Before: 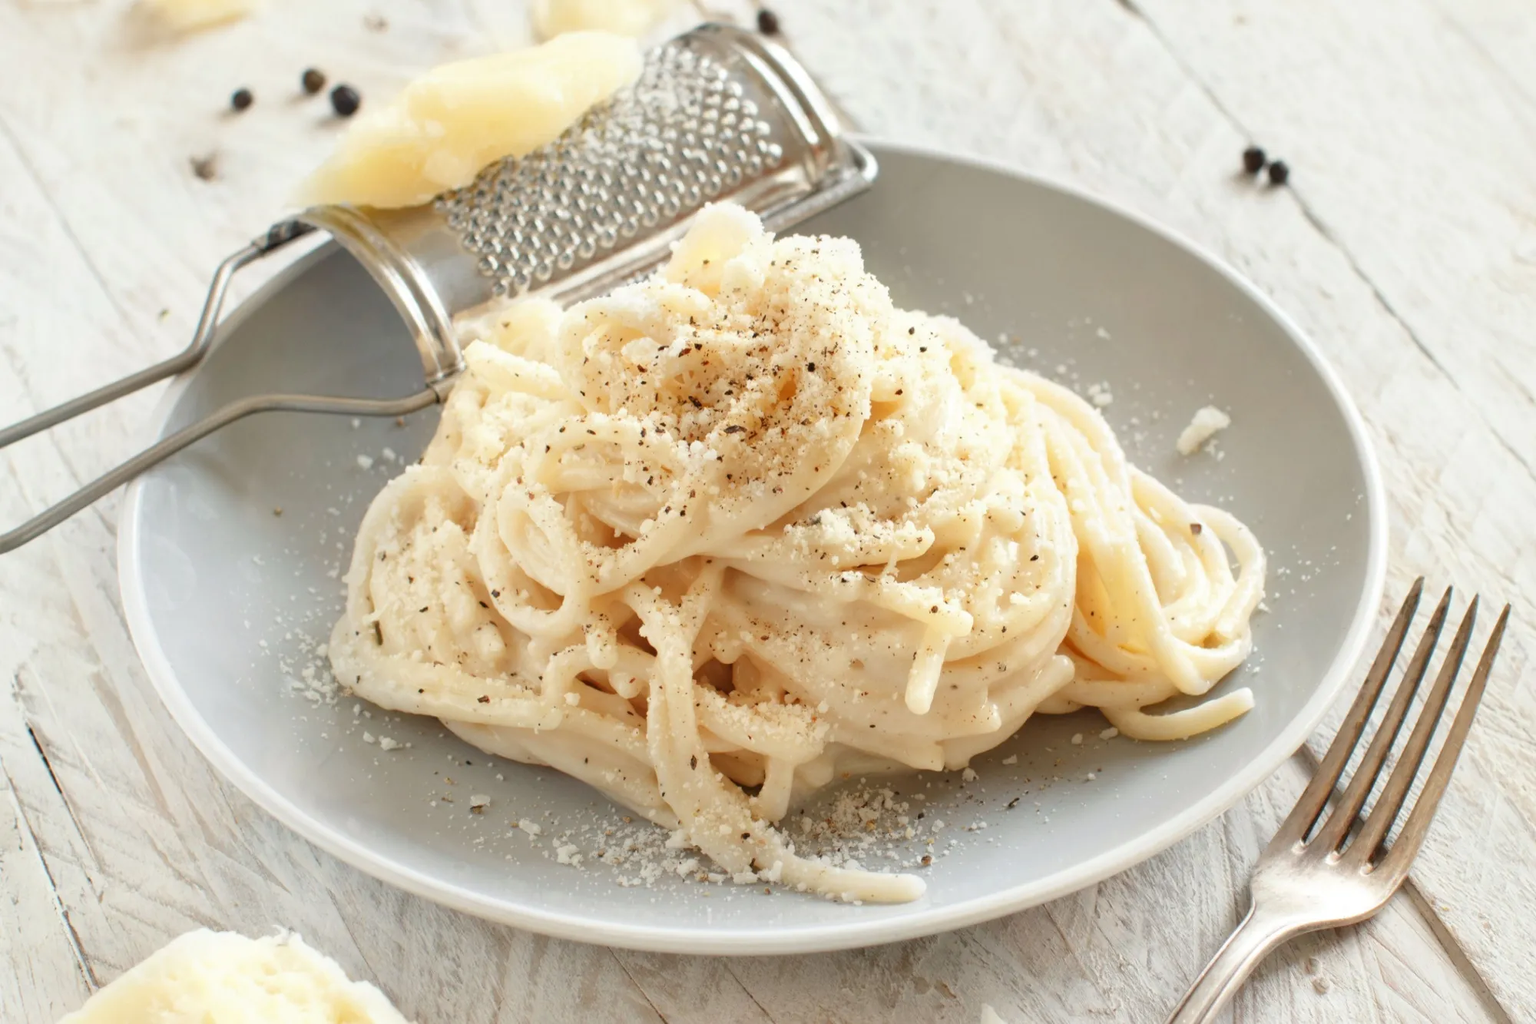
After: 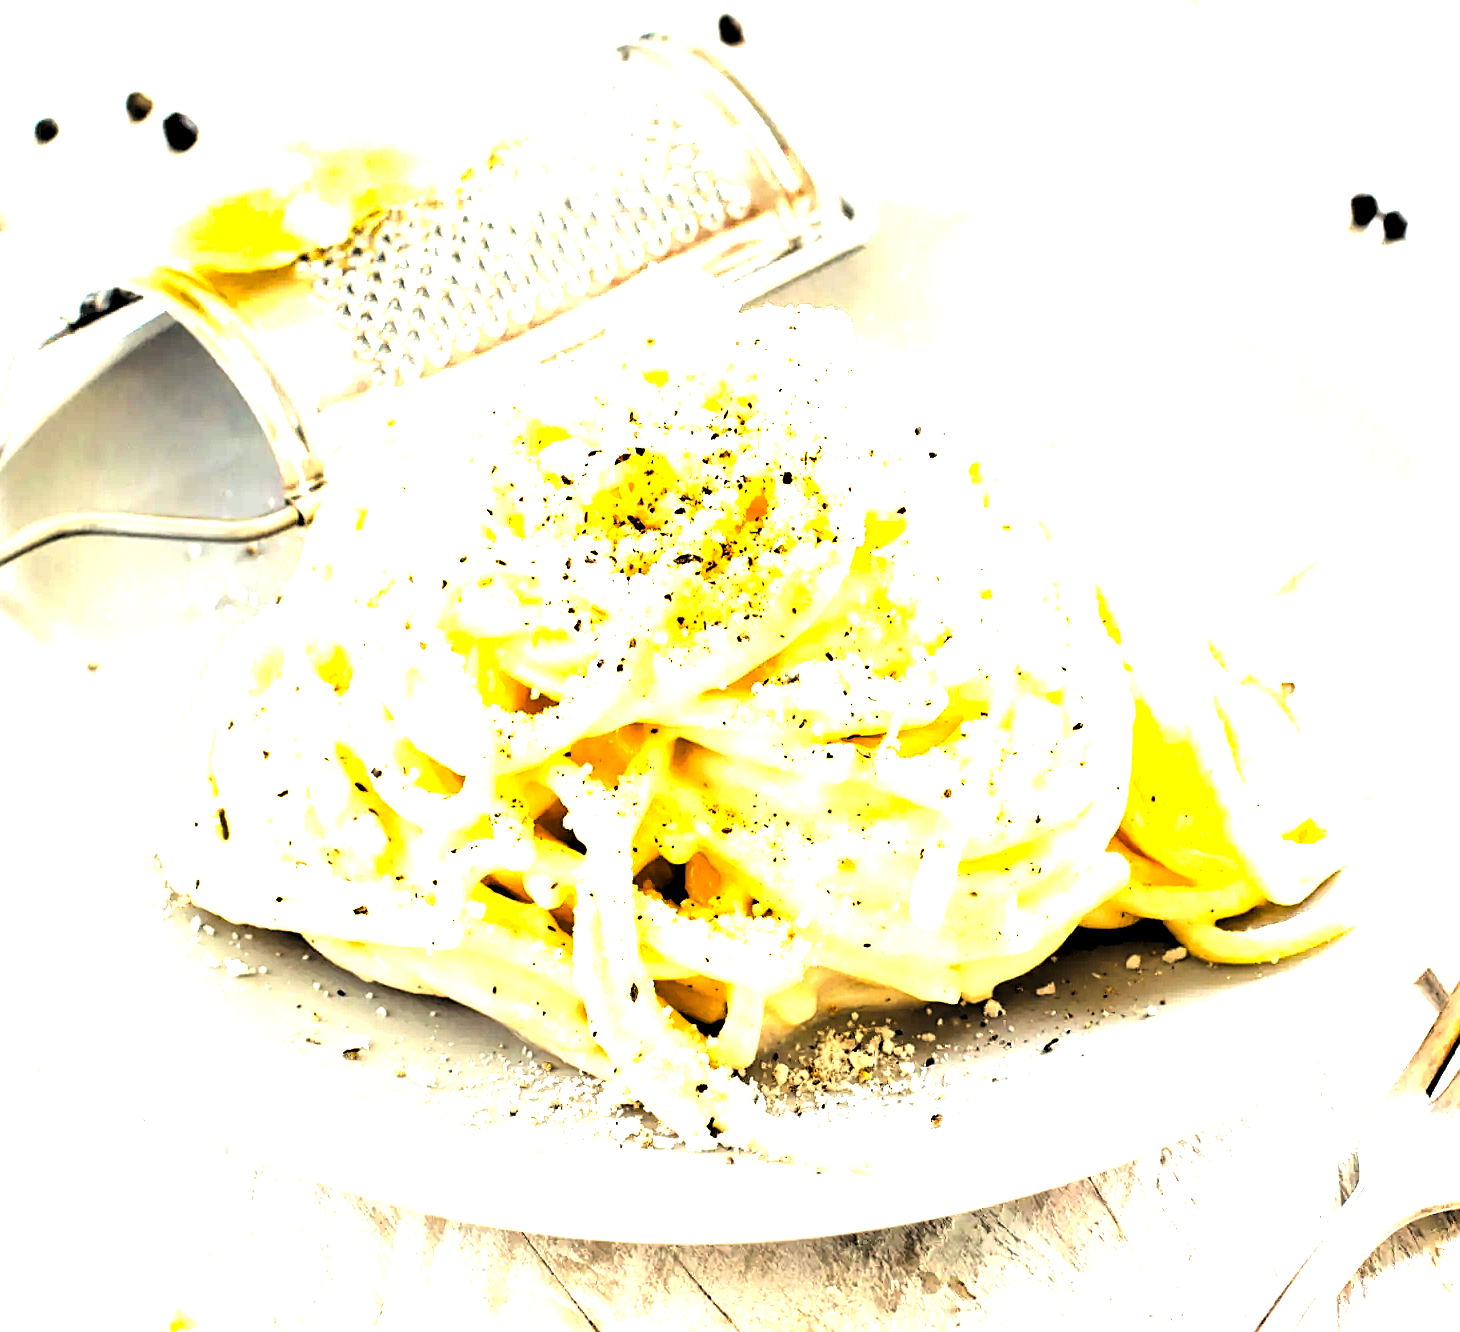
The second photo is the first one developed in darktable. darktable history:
sharpen: on, module defaults
color balance rgb: global offset › luminance -0.338%, global offset › chroma 0.116%, global offset › hue 167.81°, linear chroma grading › global chroma 5.292%, perceptual saturation grading › global saturation 30.282%
crop: left 13.48%, top 0%, right 13.472%
exposure: black level correction 0, exposure 2.087 EV, compensate exposure bias true, compensate highlight preservation false
levels: levels [0.514, 0.759, 1]
contrast brightness saturation: contrast 0.083, saturation 0.195
